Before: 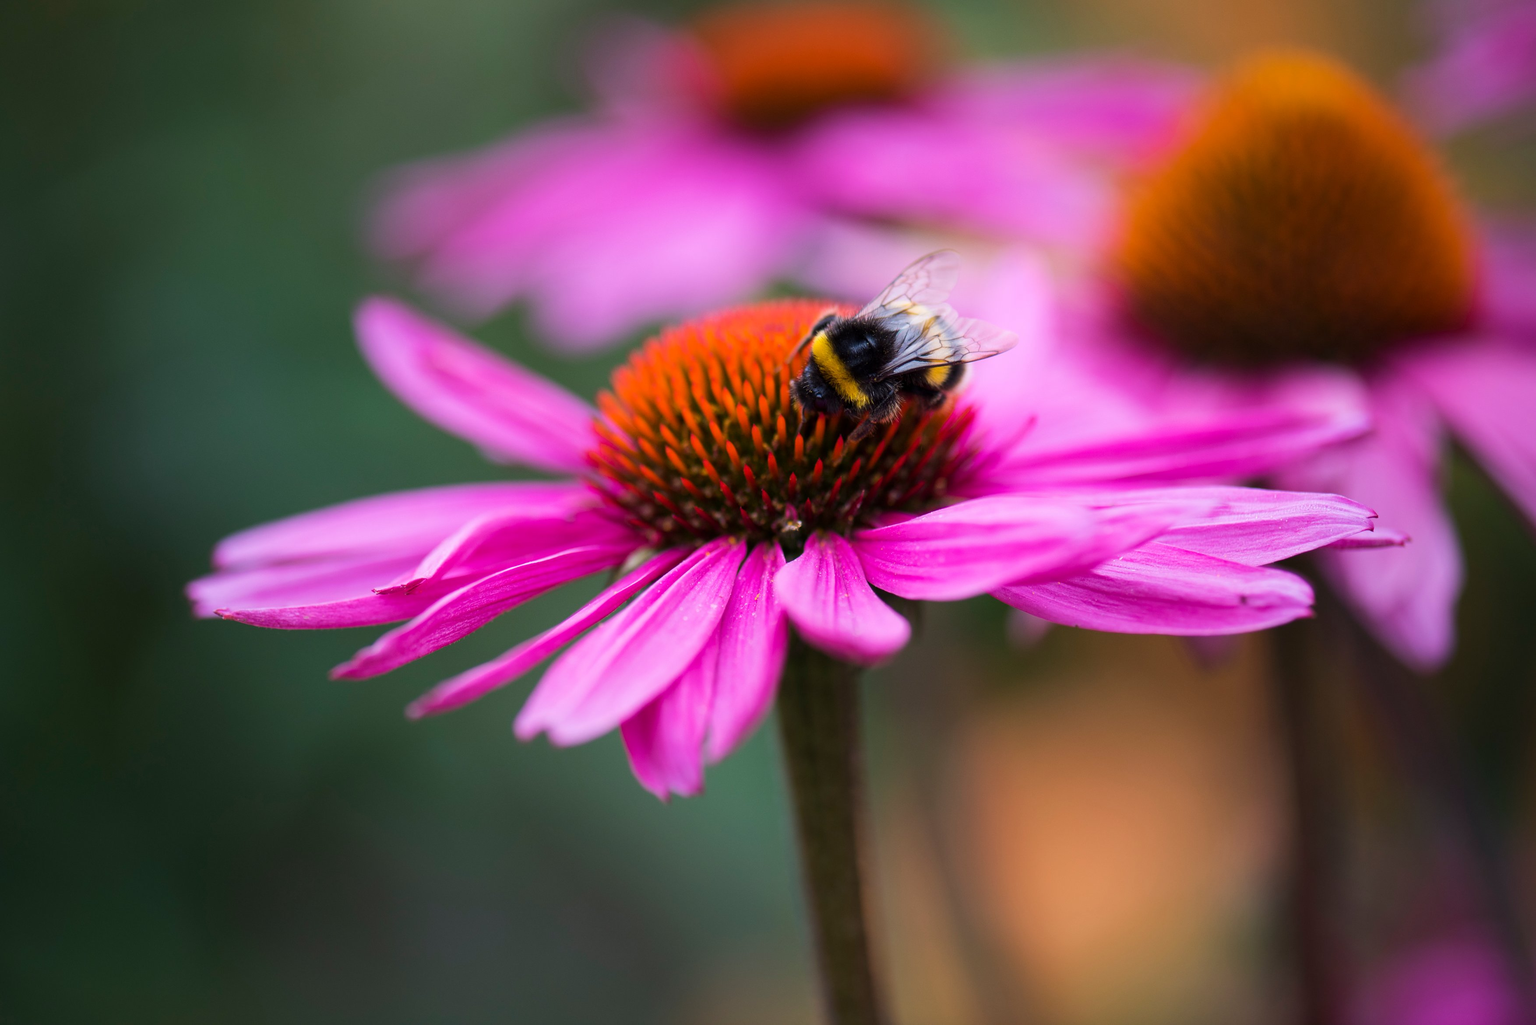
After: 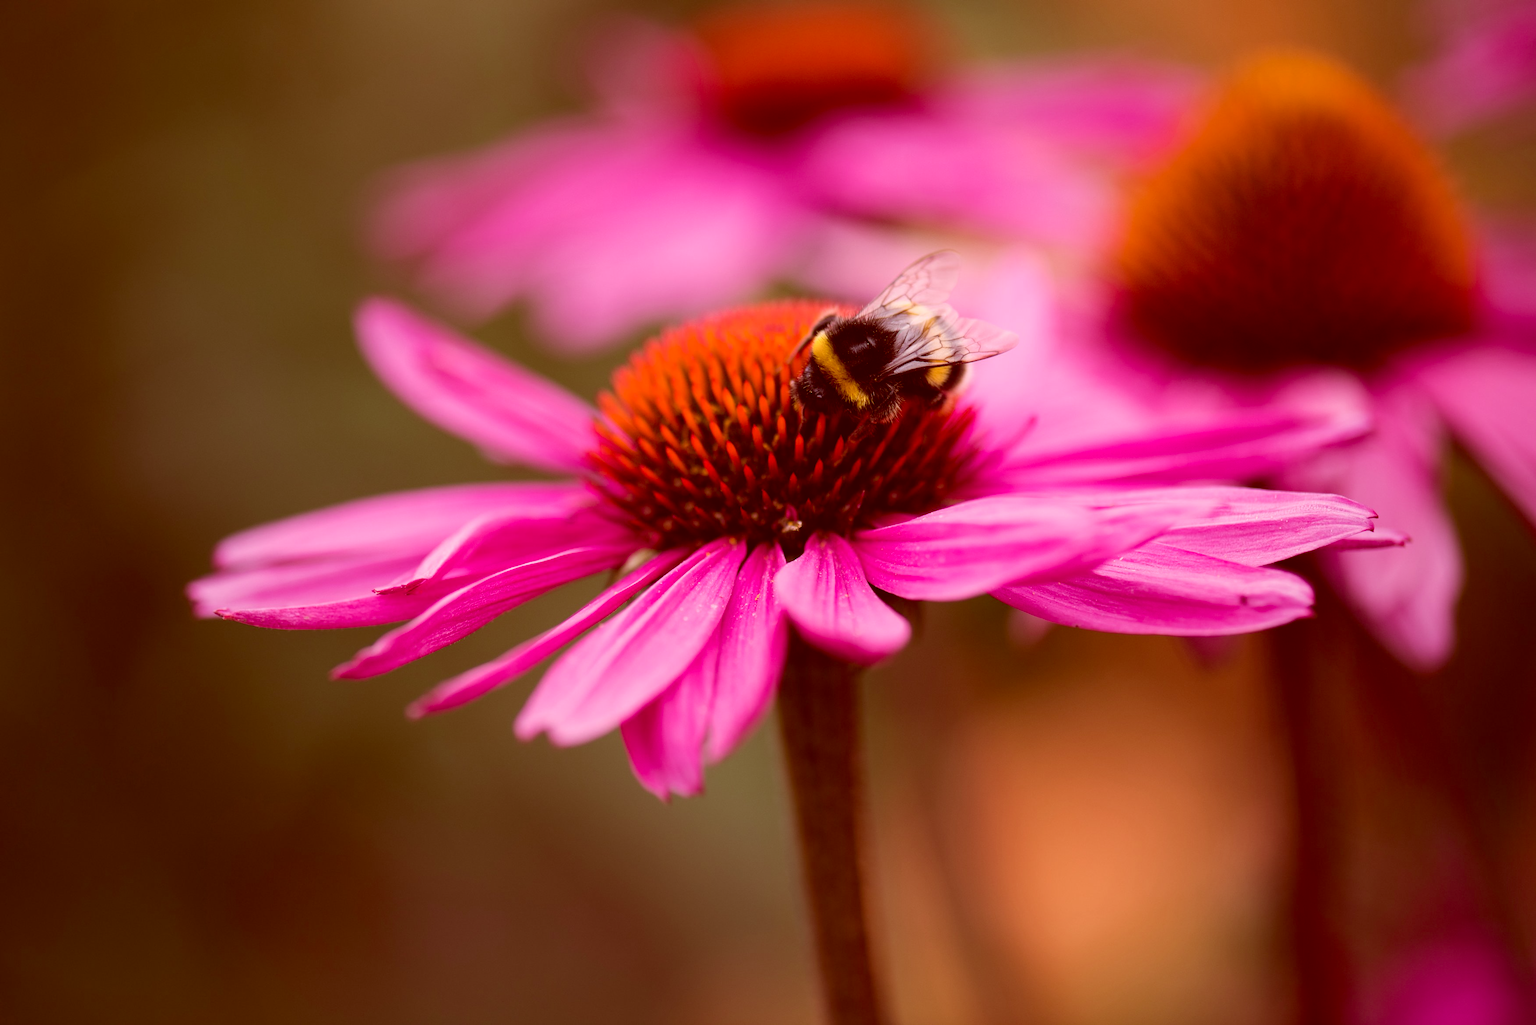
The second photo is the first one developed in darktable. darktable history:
color correction: highlights a* 9.49, highlights b* 8.67, shadows a* 39.29, shadows b* 39.3, saturation 0.802
